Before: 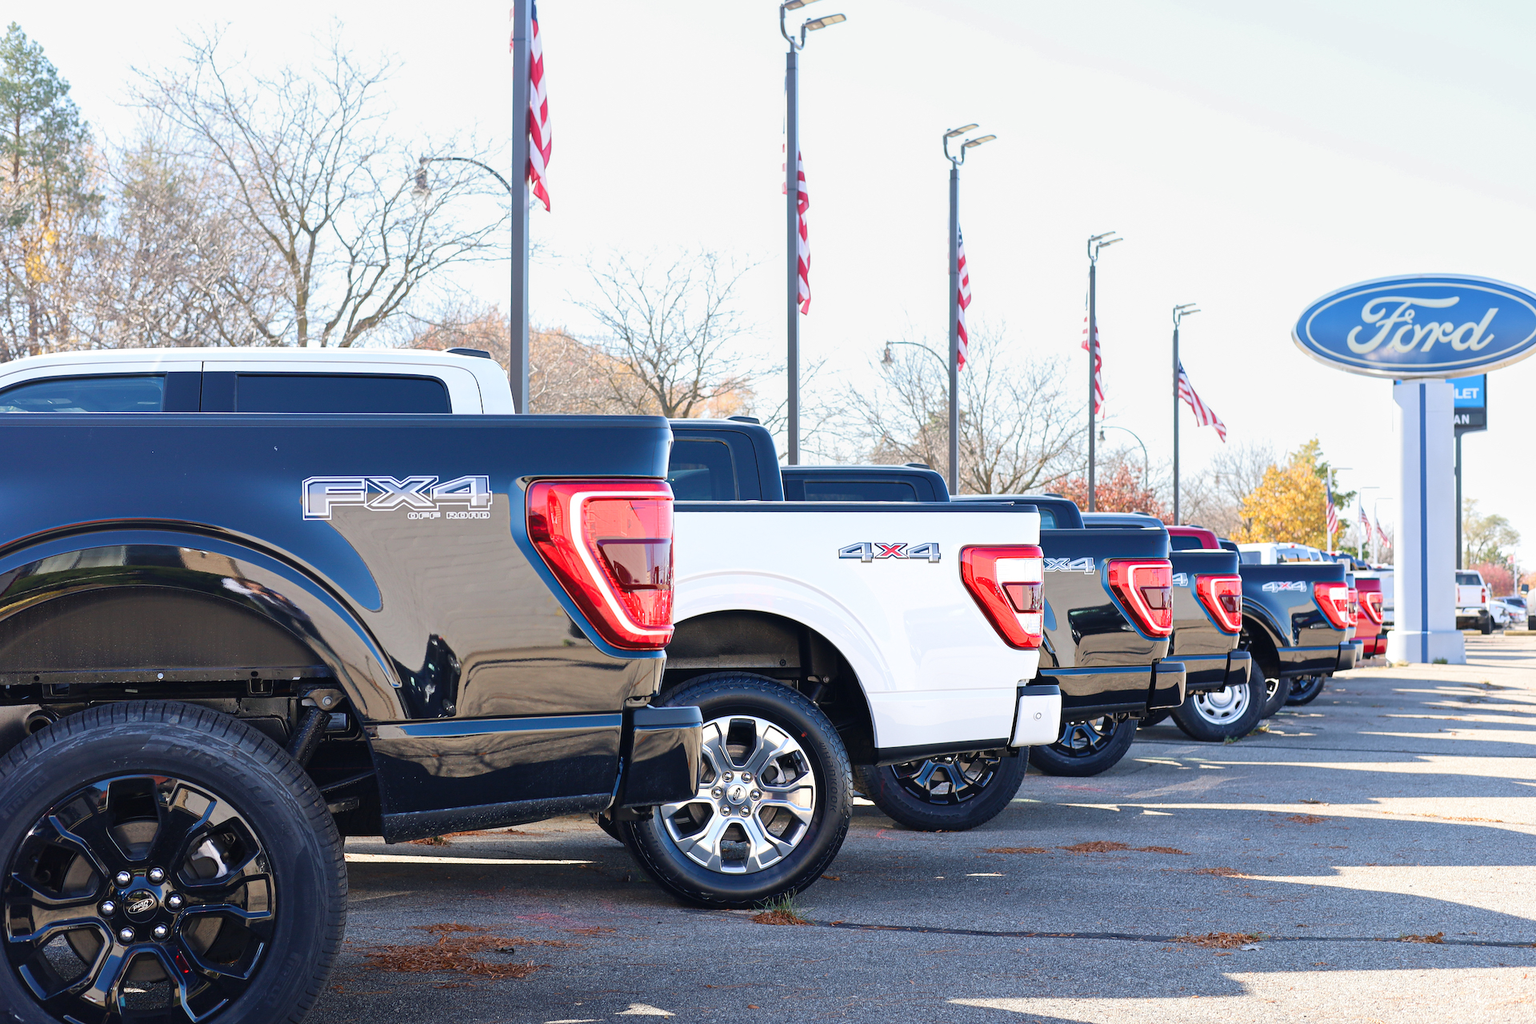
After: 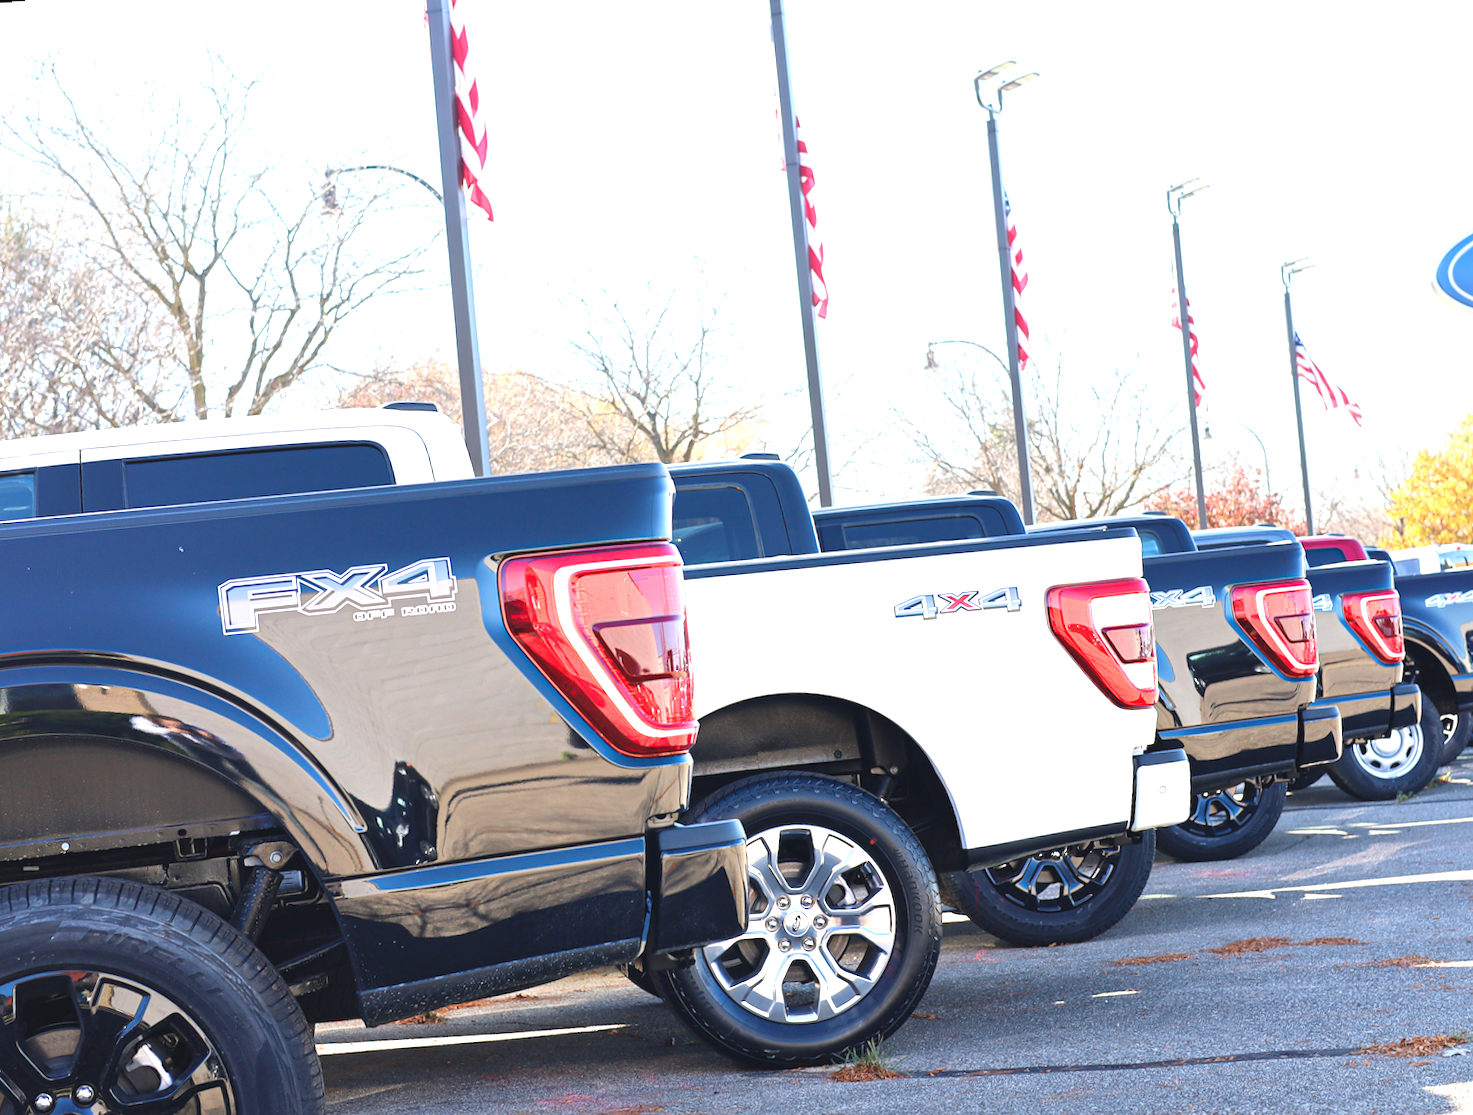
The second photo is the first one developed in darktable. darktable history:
exposure: black level correction -0.002, exposure 0.708 EV, compensate exposure bias true, compensate highlight preservation false
crop and rotate: angle 1°, left 4.281%, top 0.642%, right 11.383%, bottom 2.486%
rotate and perspective: rotation -4.57°, crop left 0.054, crop right 0.944, crop top 0.087, crop bottom 0.914
